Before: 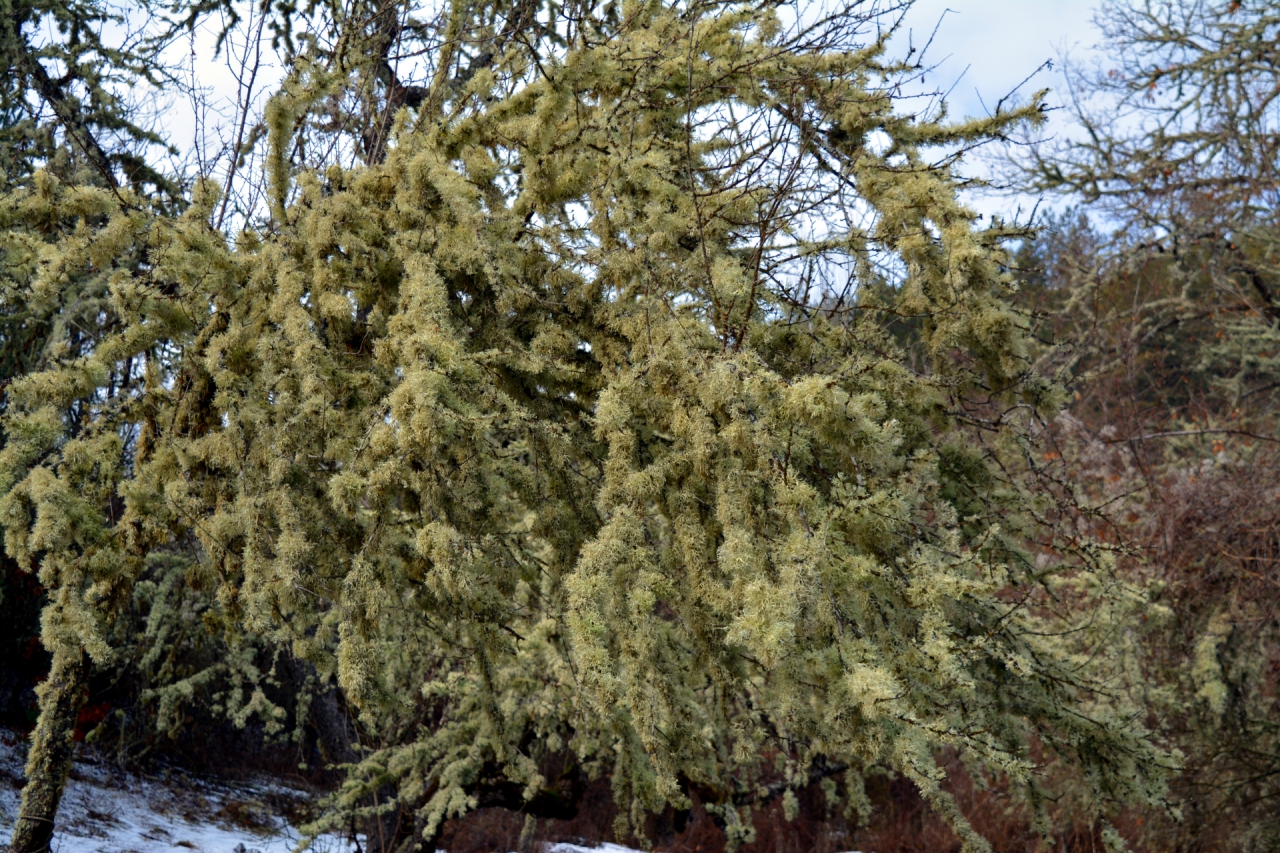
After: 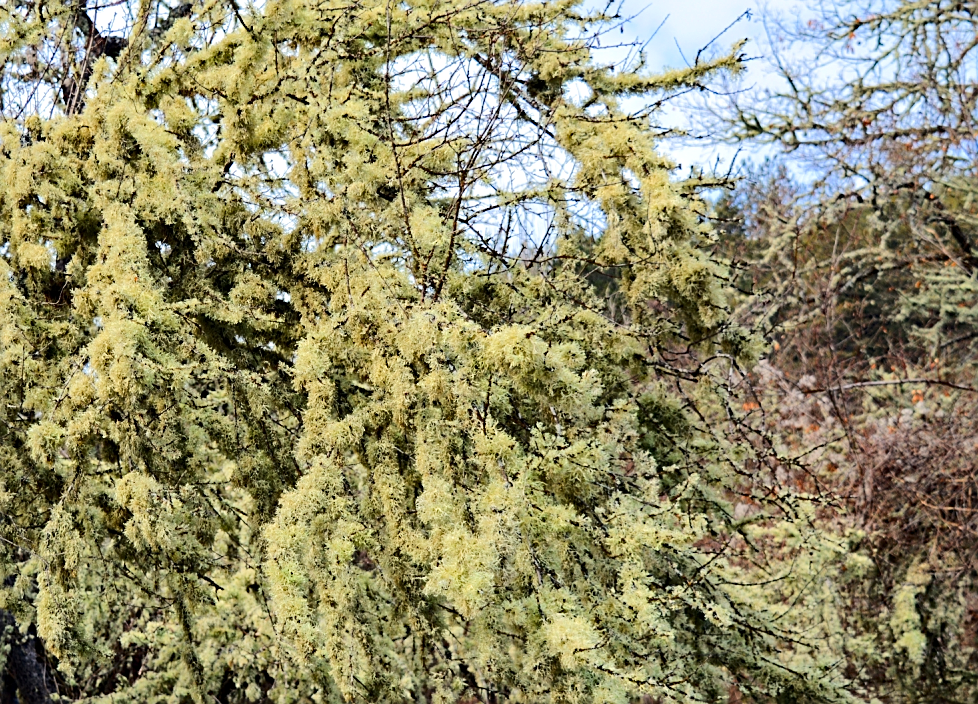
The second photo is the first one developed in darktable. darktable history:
tone equalizer: -7 EV 0.151 EV, -6 EV 0.574 EV, -5 EV 1.15 EV, -4 EV 1.34 EV, -3 EV 1.13 EV, -2 EV 0.6 EV, -1 EV 0.158 EV, edges refinement/feathering 500, mask exposure compensation -1.57 EV, preserve details no
haze removal: compatibility mode true, adaptive false
sharpen: amount 0.462
crop: left 23.516%, top 5.863%, bottom 11.555%
